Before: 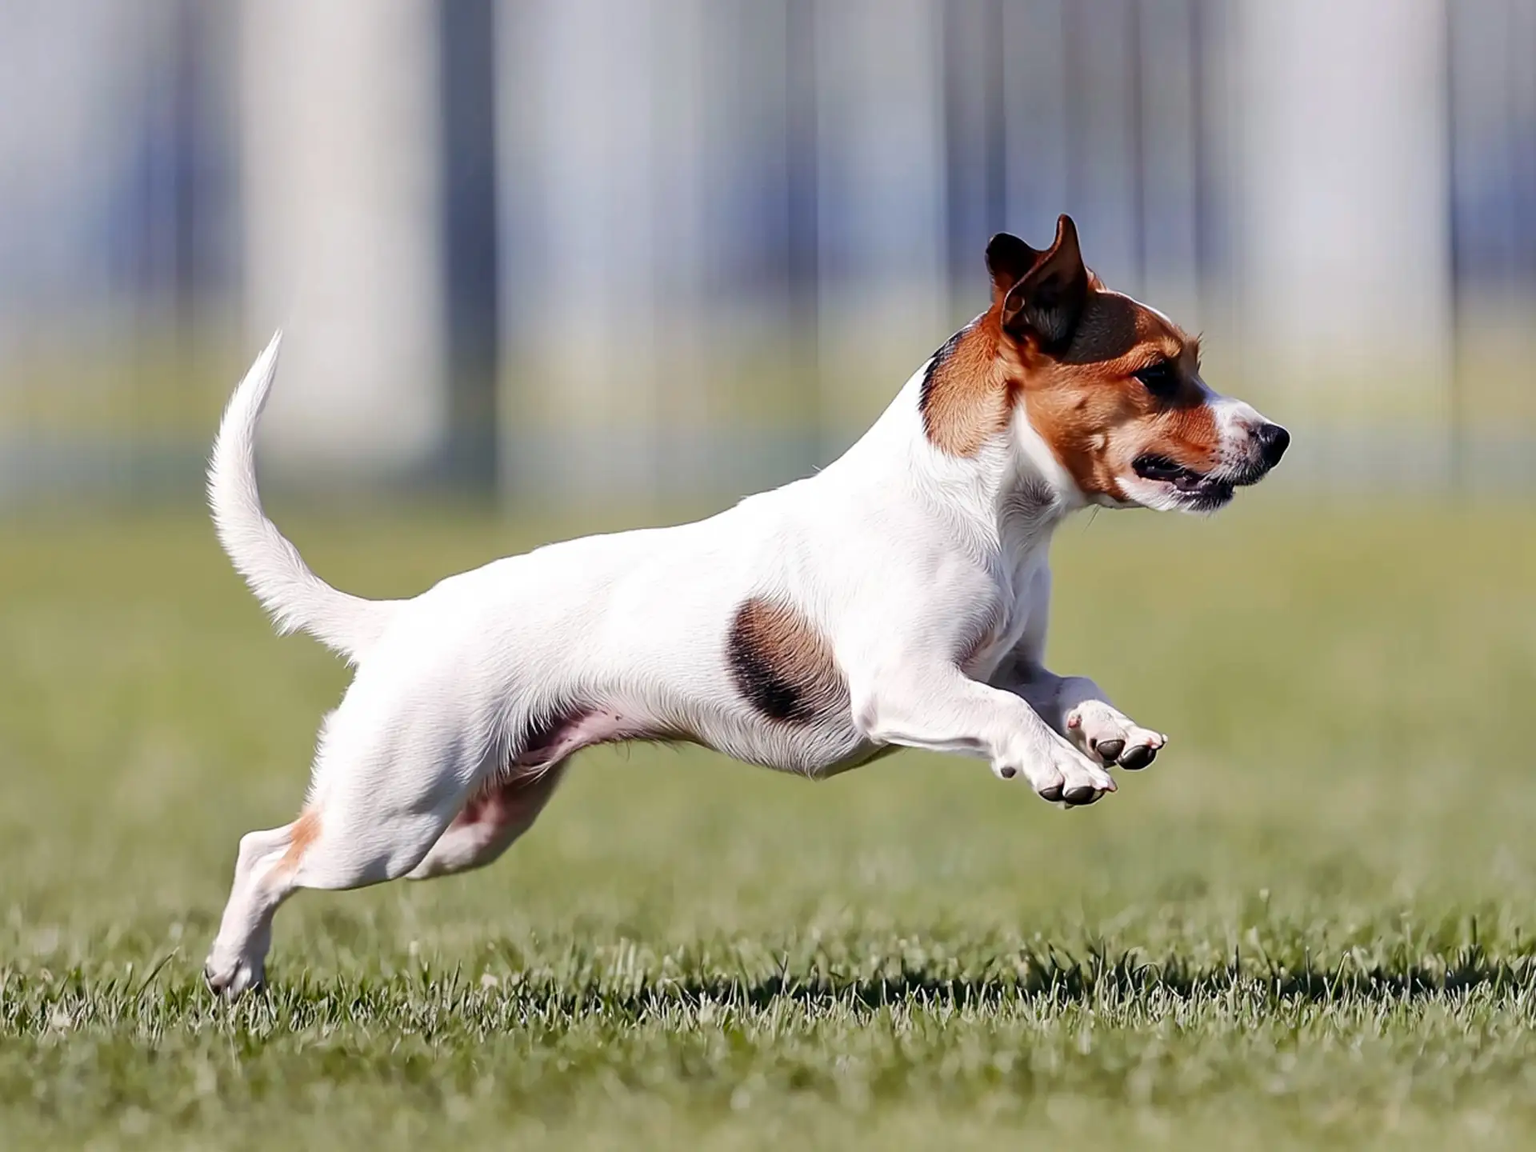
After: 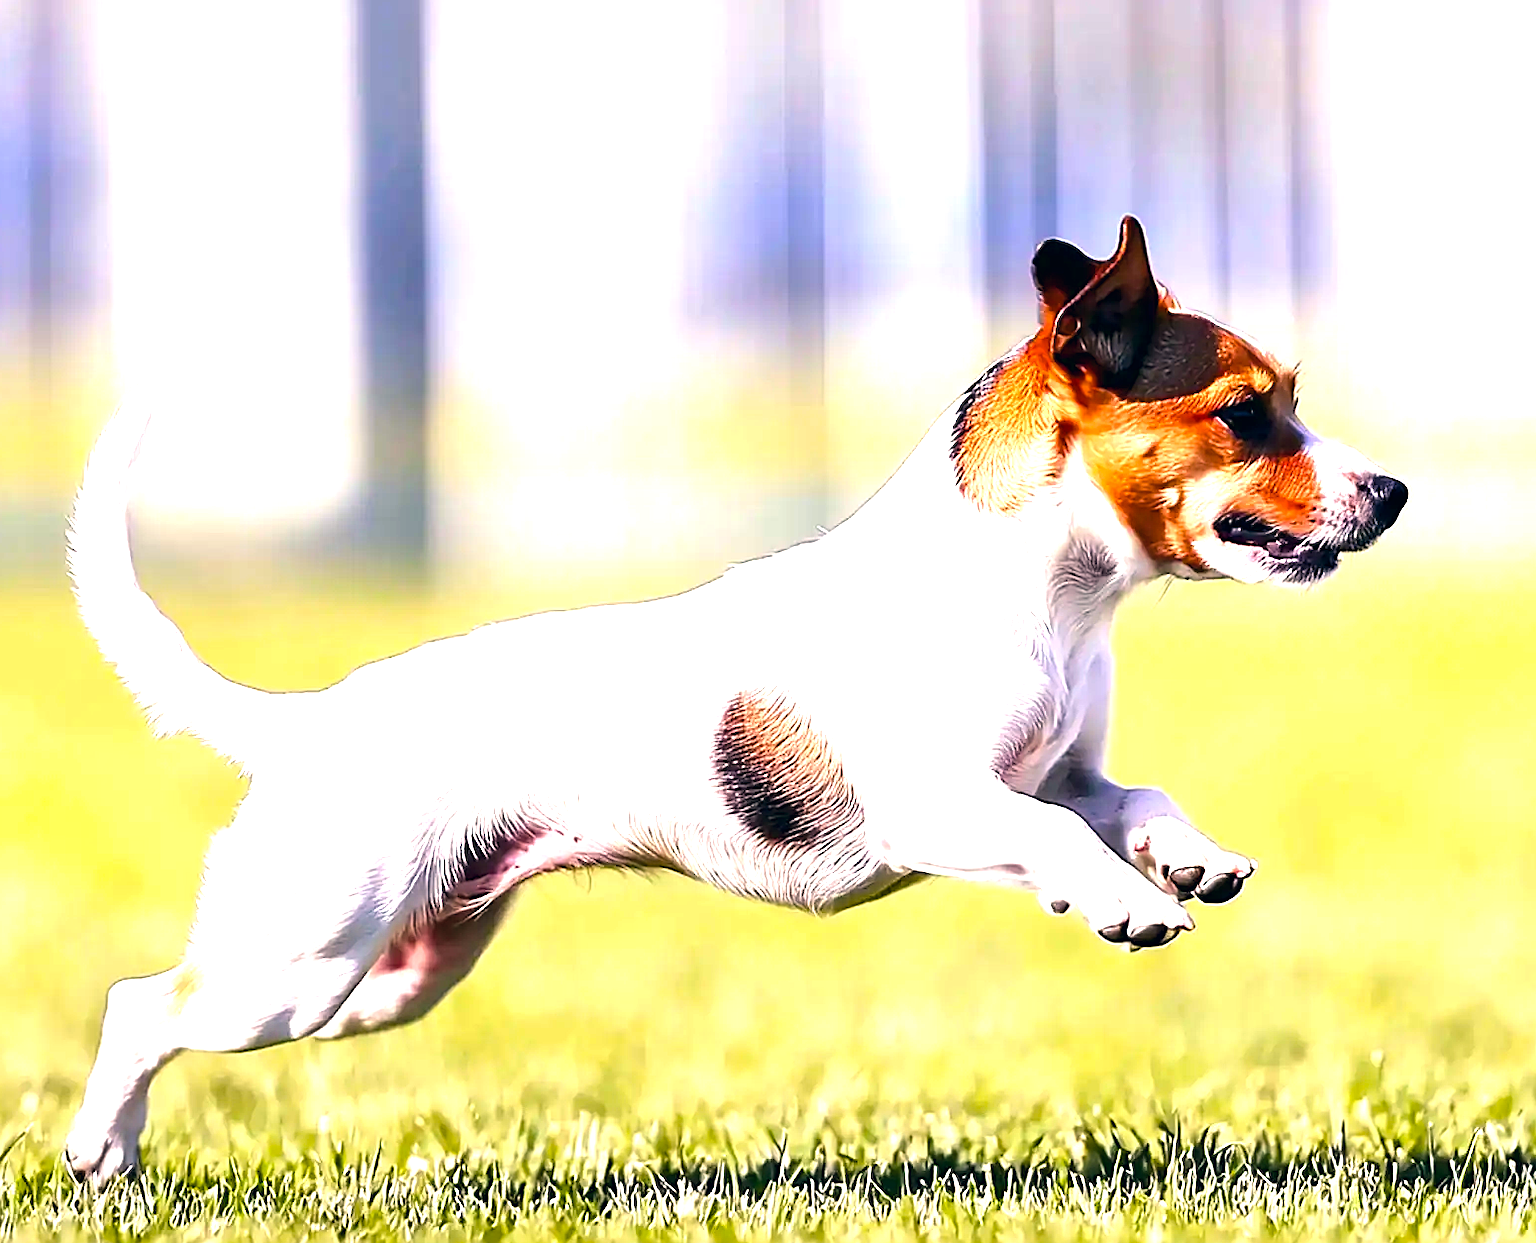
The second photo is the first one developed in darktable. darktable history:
color correction: highlights a* 5.46, highlights b* 5.35, shadows a* -4.12, shadows b* -5.29
crop: left 9.924%, top 3.485%, right 9.28%, bottom 9.238%
exposure: black level correction 0, exposure 1.287 EV, compensate highlight preservation false
sharpen: on, module defaults
color balance rgb: highlights gain › chroma 0.295%, highlights gain › hue 330.95°, perceptual saturation grading › global saturation 30.718%, global vibrance 20%
tone equalizer: -8 EV -0.445 EV, -7 EV -0.392 EV, -6 EV -0.341 EV, -5 EV -0.238 EV, -3 EV 0.236 EV, -2 EV 0.33 EV, -1 EV 0.406 EV, +0 EV 0.423 EV, edges refinement/feathering 500, mask exposure compensation -1.57 EV, preserve details no
